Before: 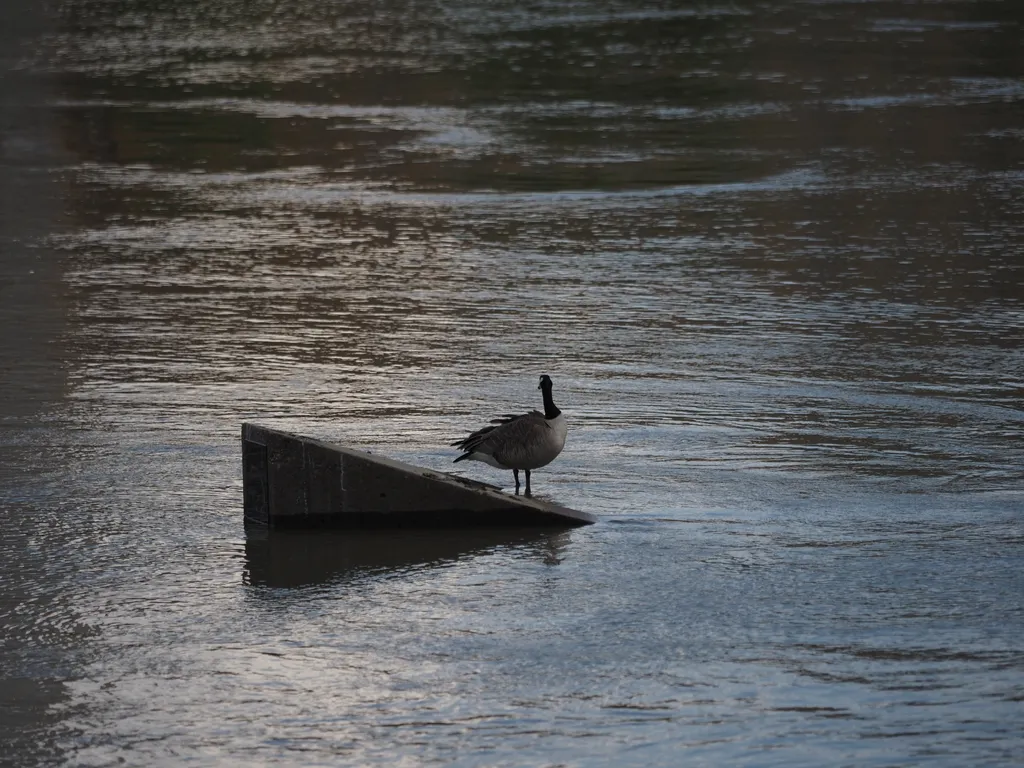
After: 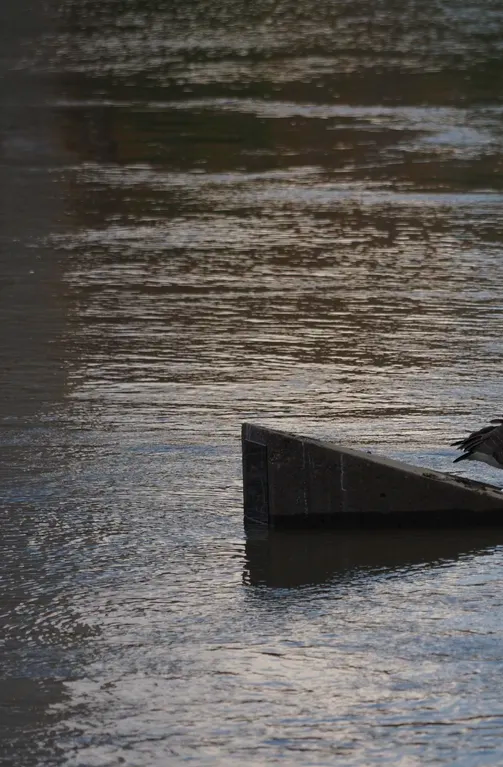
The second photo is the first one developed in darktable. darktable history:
crop and rotate: left 0%, top 0%, right 50.845%
color balance rgb: perceptual saturation grading › global saturation 25%, global vibrance 20%
